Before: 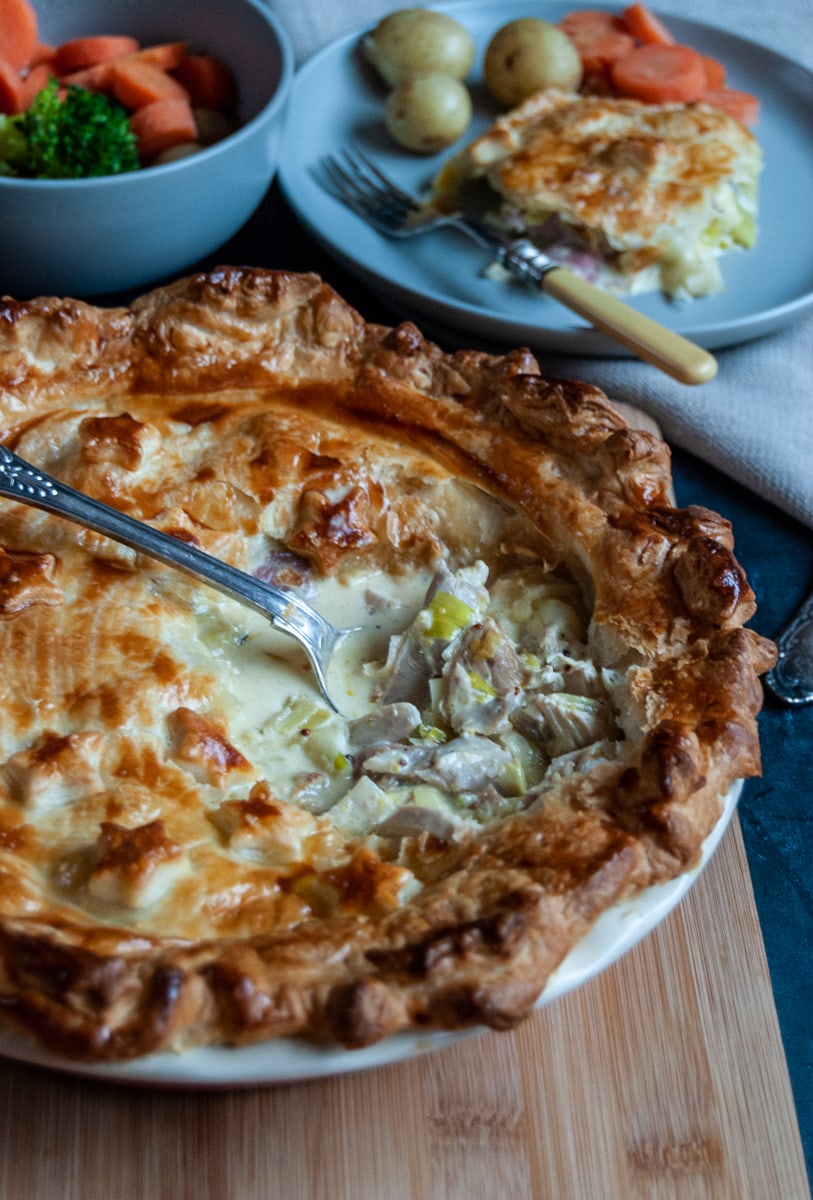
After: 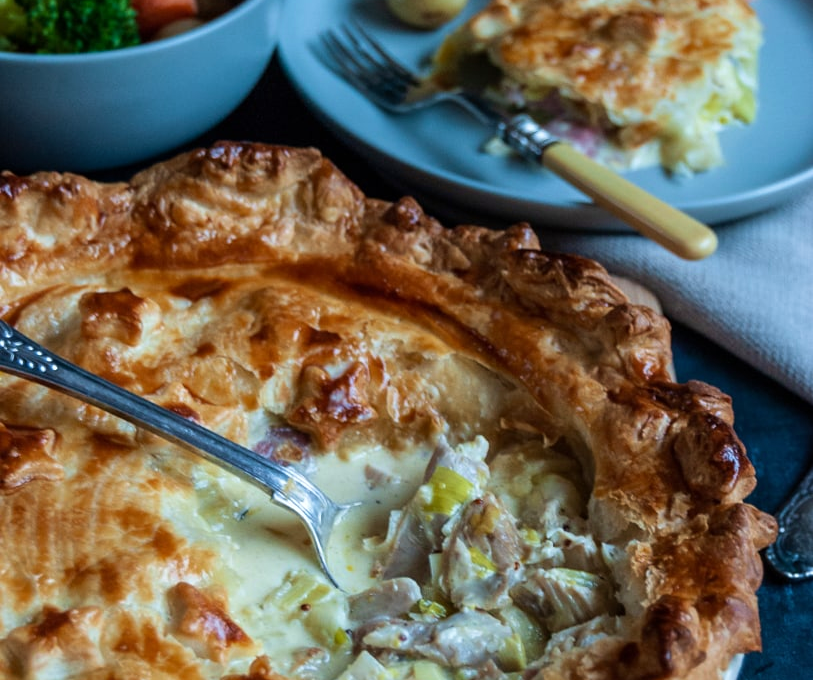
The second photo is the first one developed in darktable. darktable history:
velvia: on, module defaults
crop and rotate: top 10.438%, bottom 32.875%
